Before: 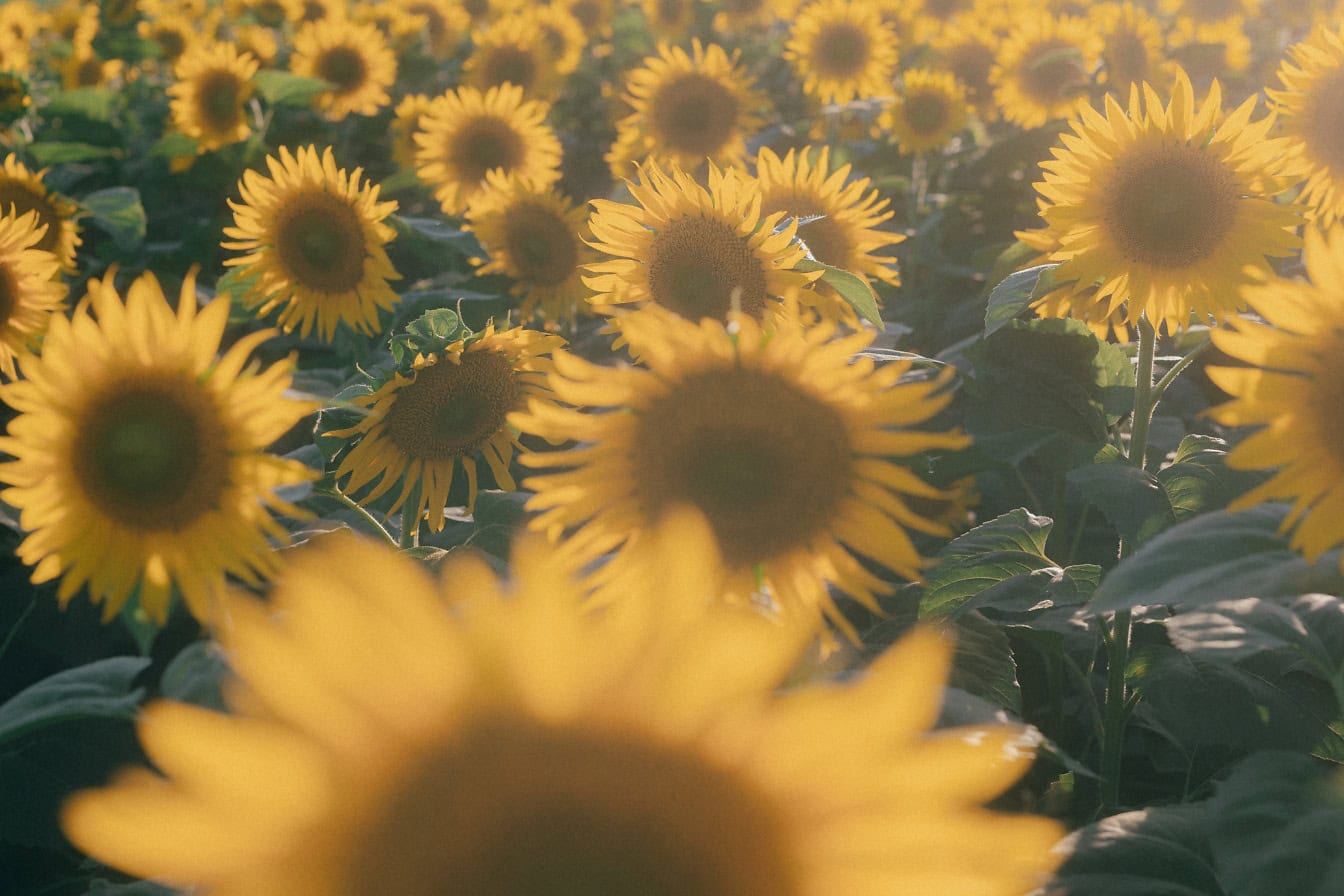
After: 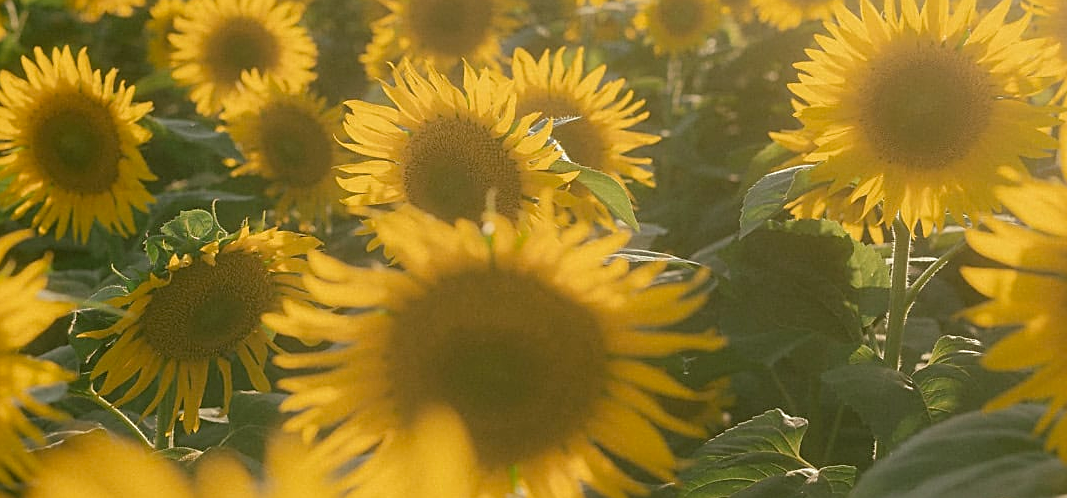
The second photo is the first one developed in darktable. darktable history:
sharpen: on, module defaults
exposure: compensate highlight preservation false
crop: left 18.248%, top 11.126%, right 2.352%, bottom 33.28%
color correction: highlights a* -1.39, highlights b* 10.34, shadows a* 0.257, shadows b* 19.67
